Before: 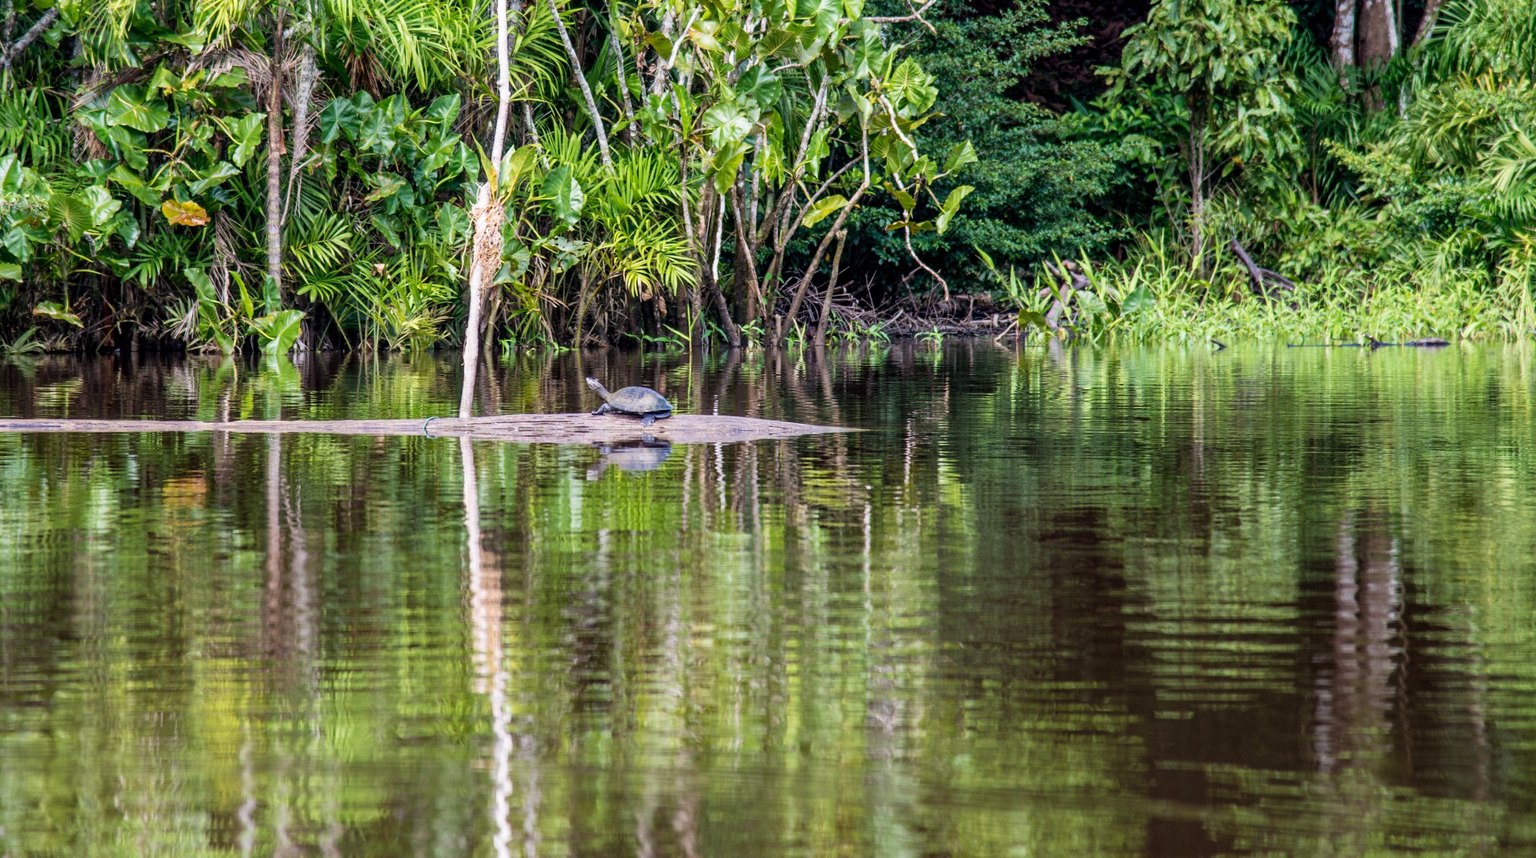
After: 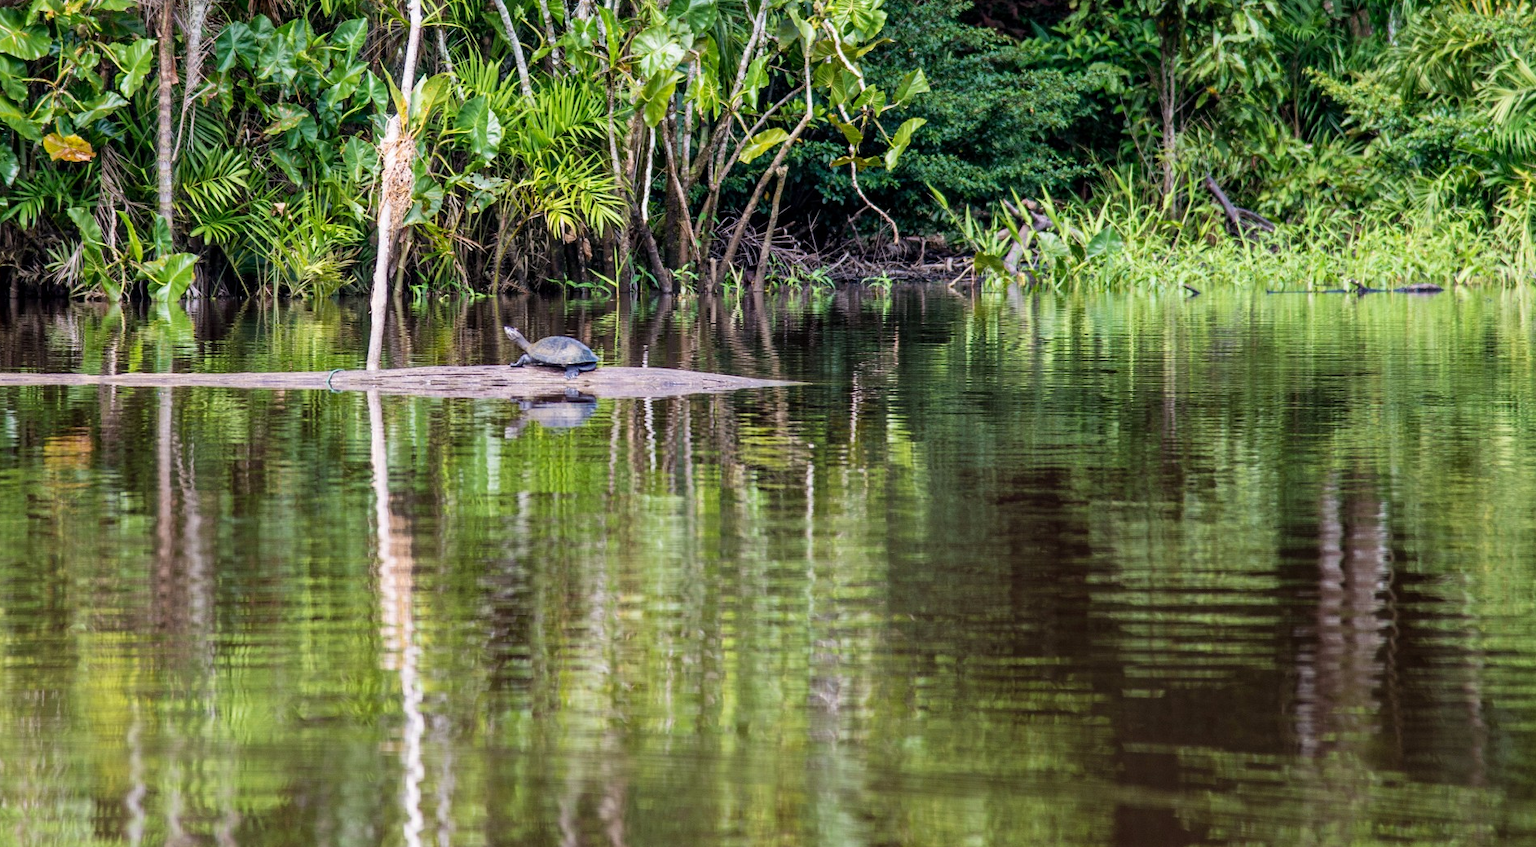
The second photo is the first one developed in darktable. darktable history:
crop and rotate: left 7.989%, top 9.033%
